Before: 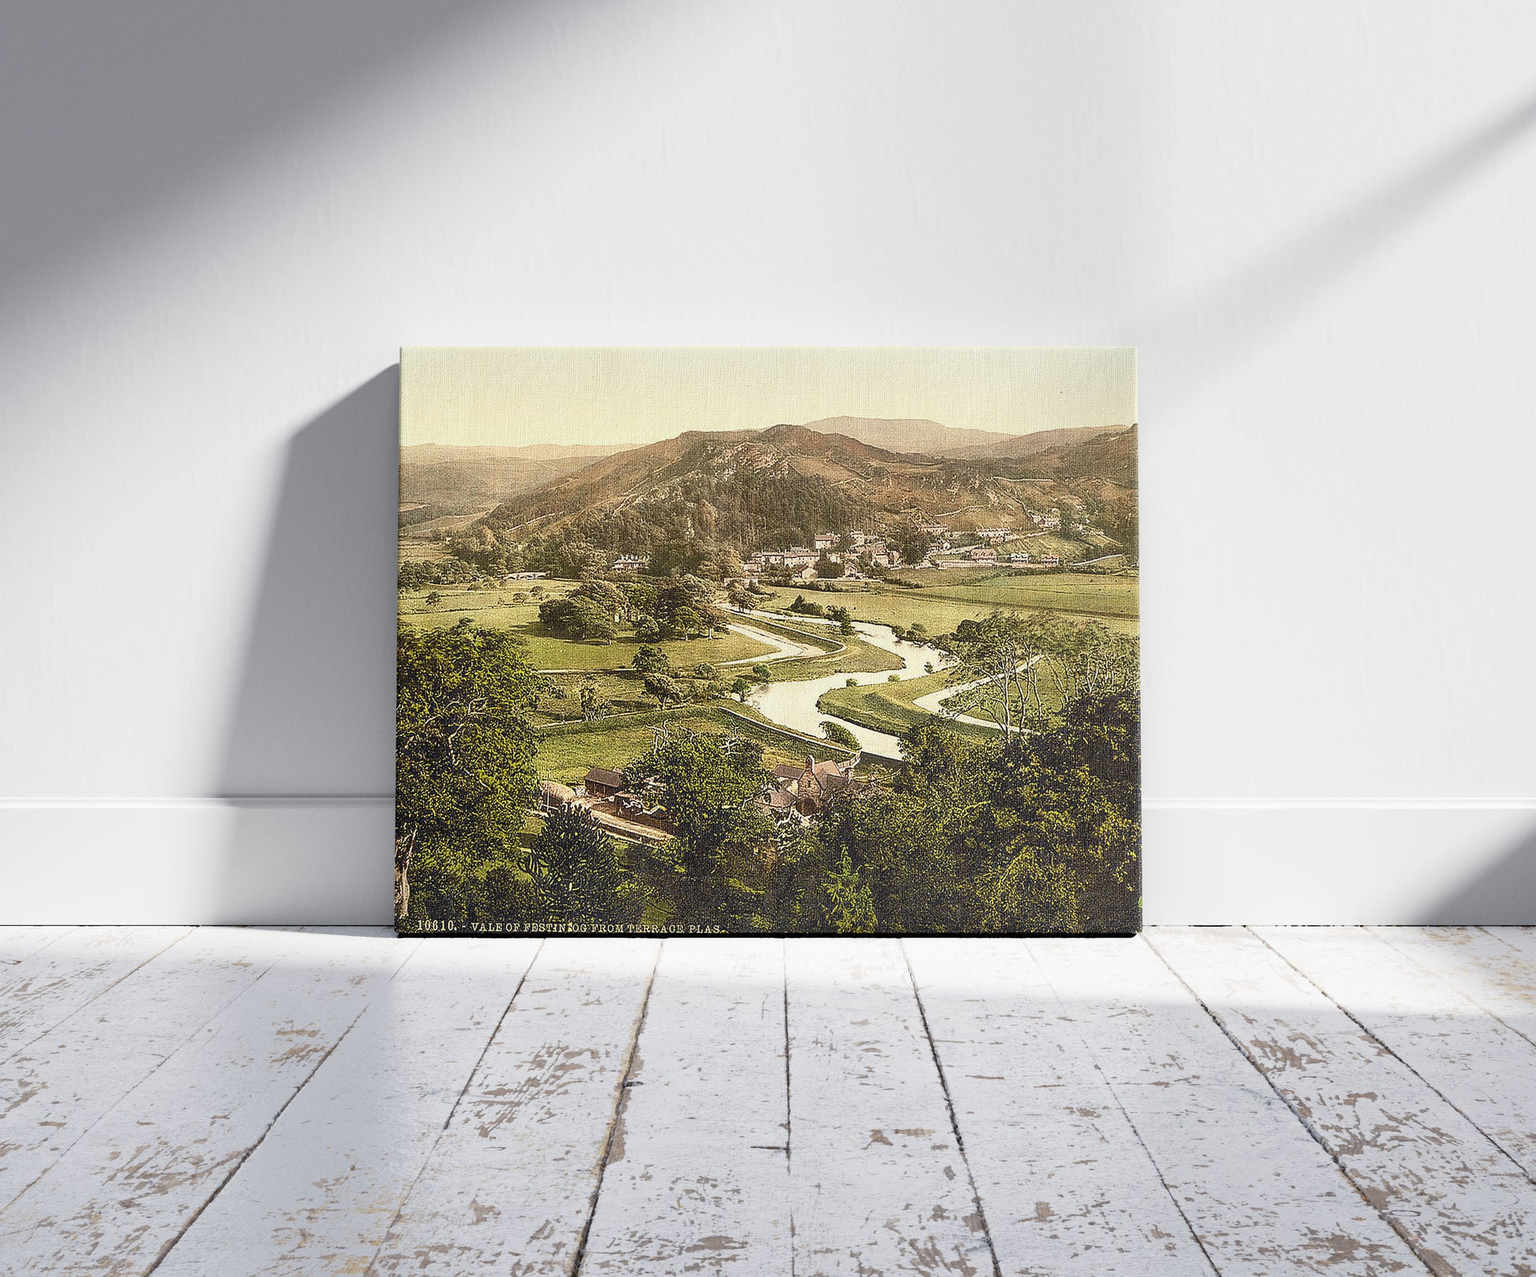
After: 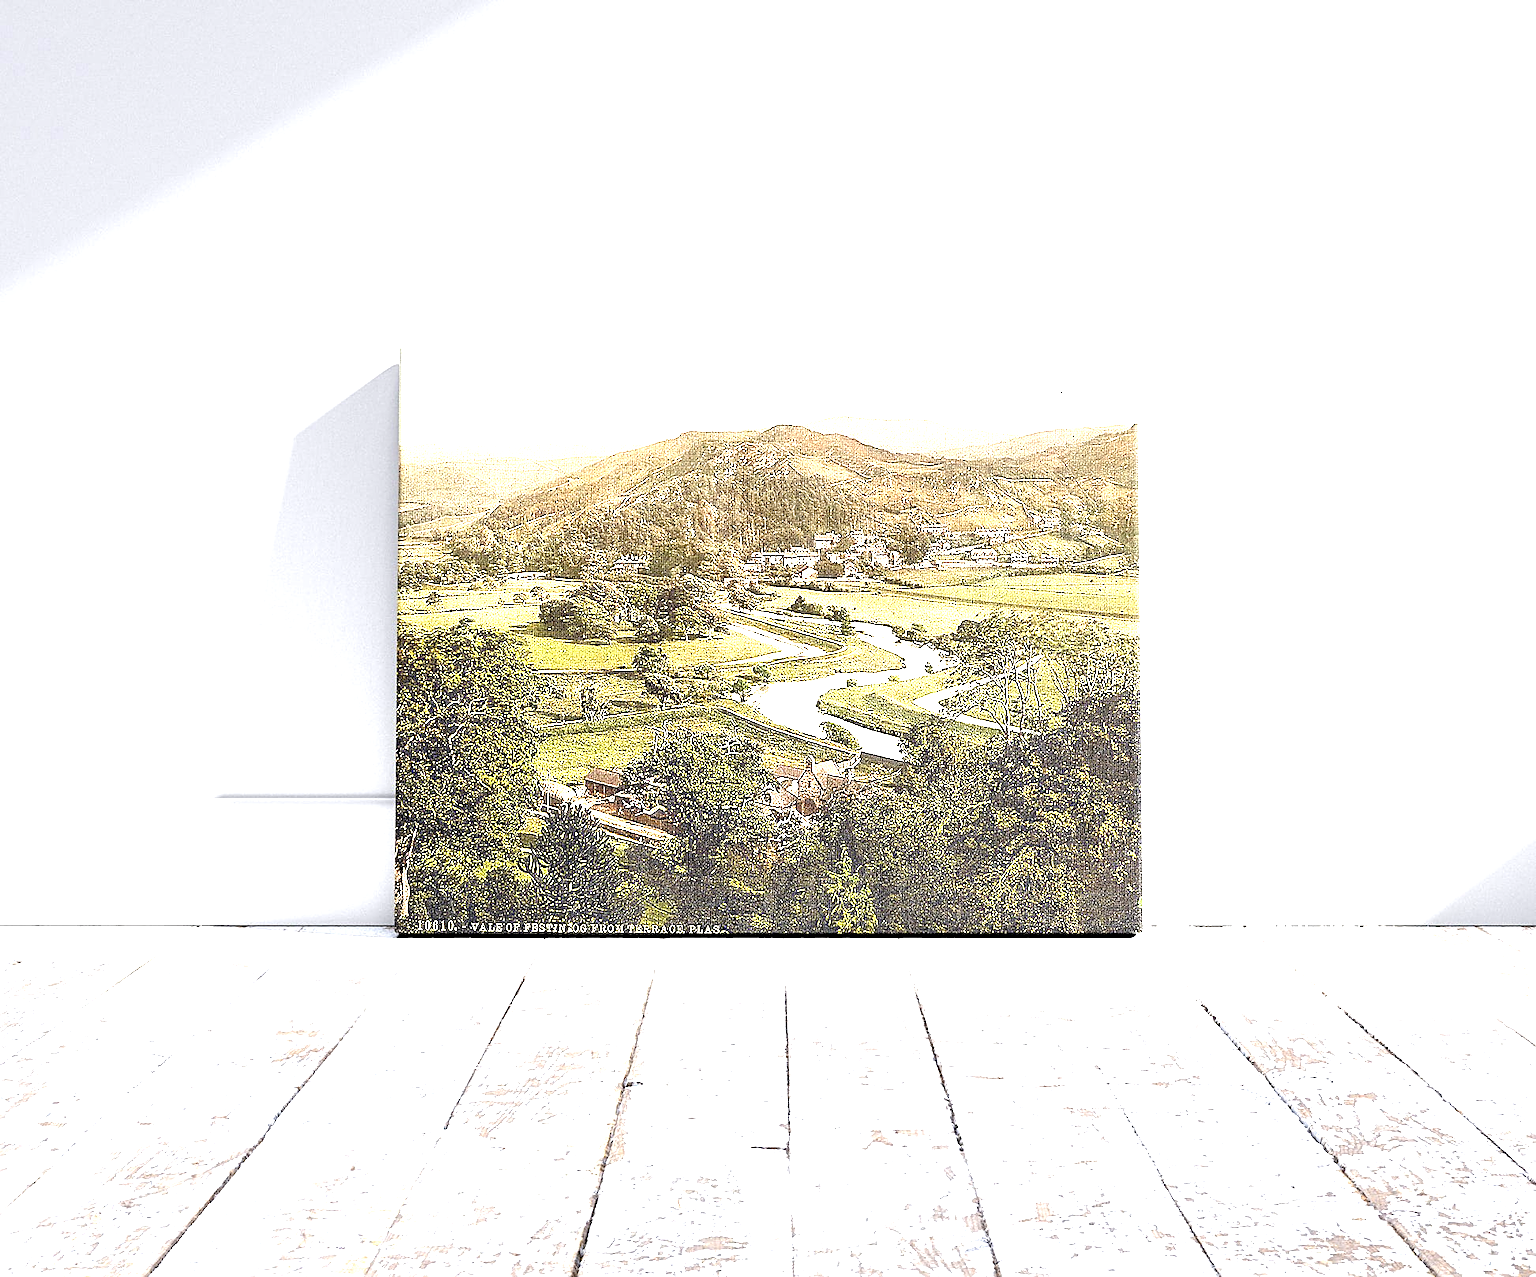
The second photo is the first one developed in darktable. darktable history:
sharpen: on, module defaults
exposure: black level correction 0.001, exposure 1.72 EV, compensate exposure bias true, compensate highlight preservation false
